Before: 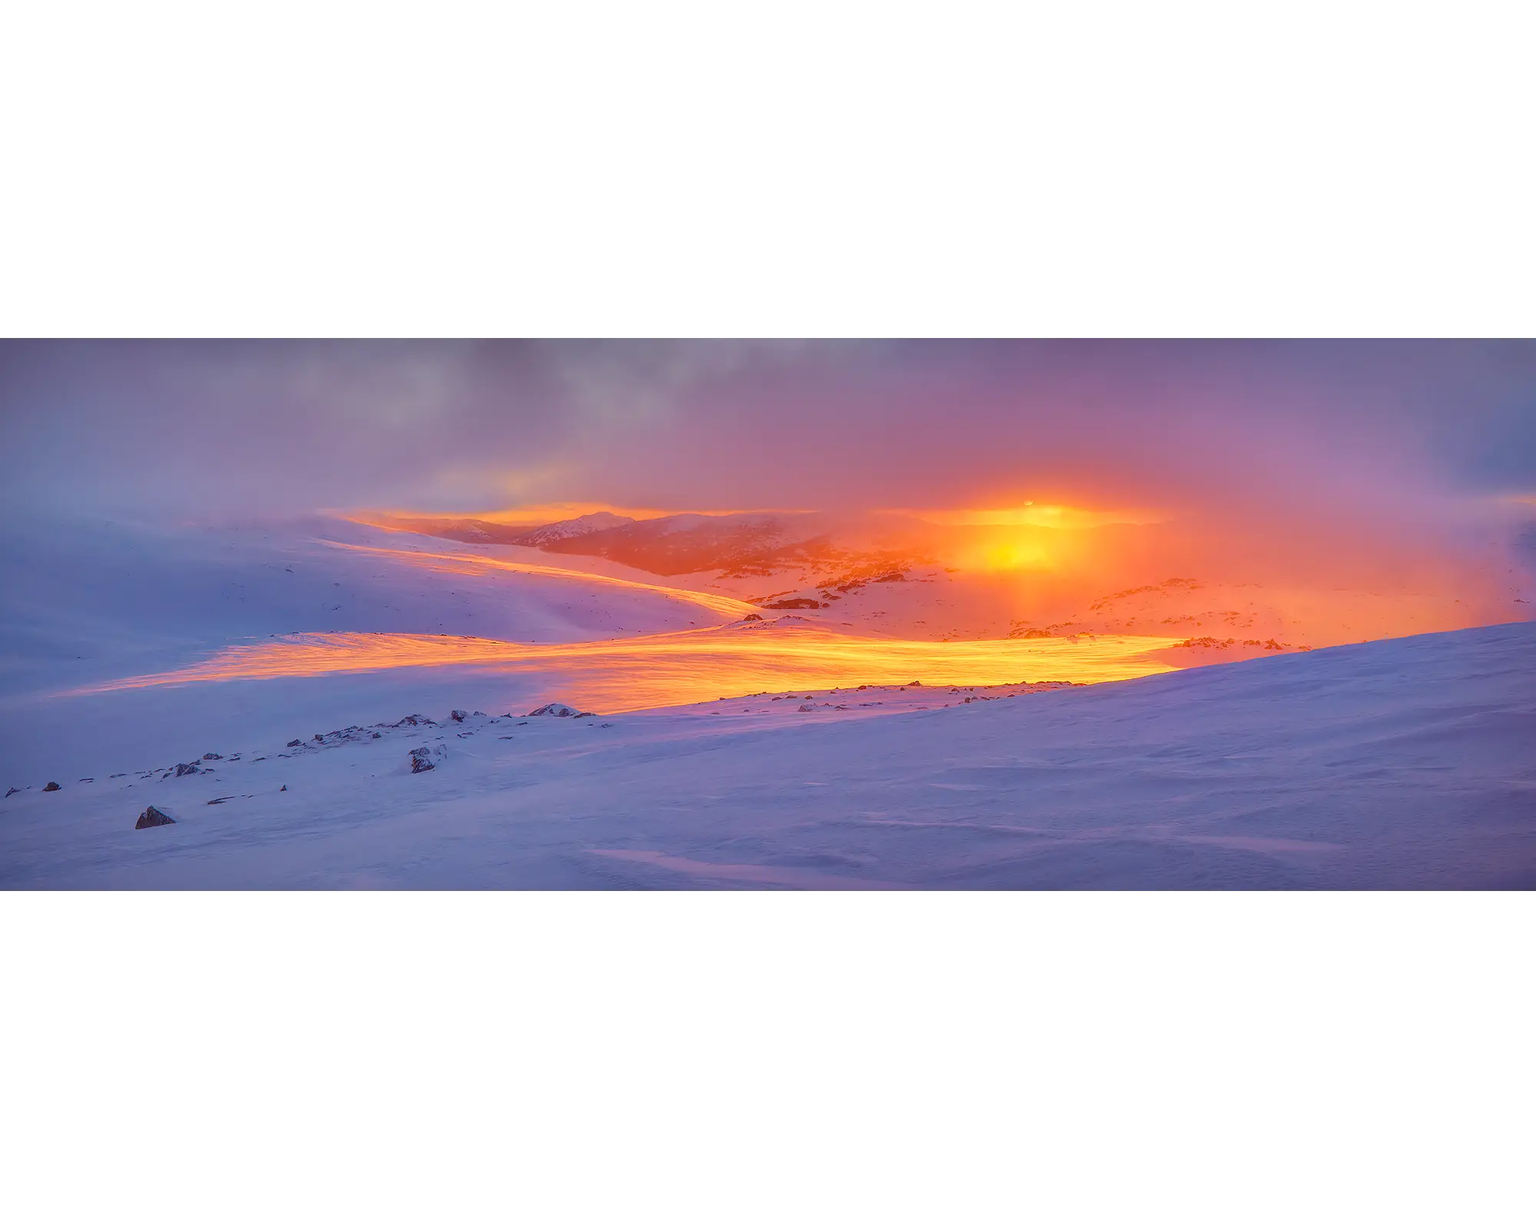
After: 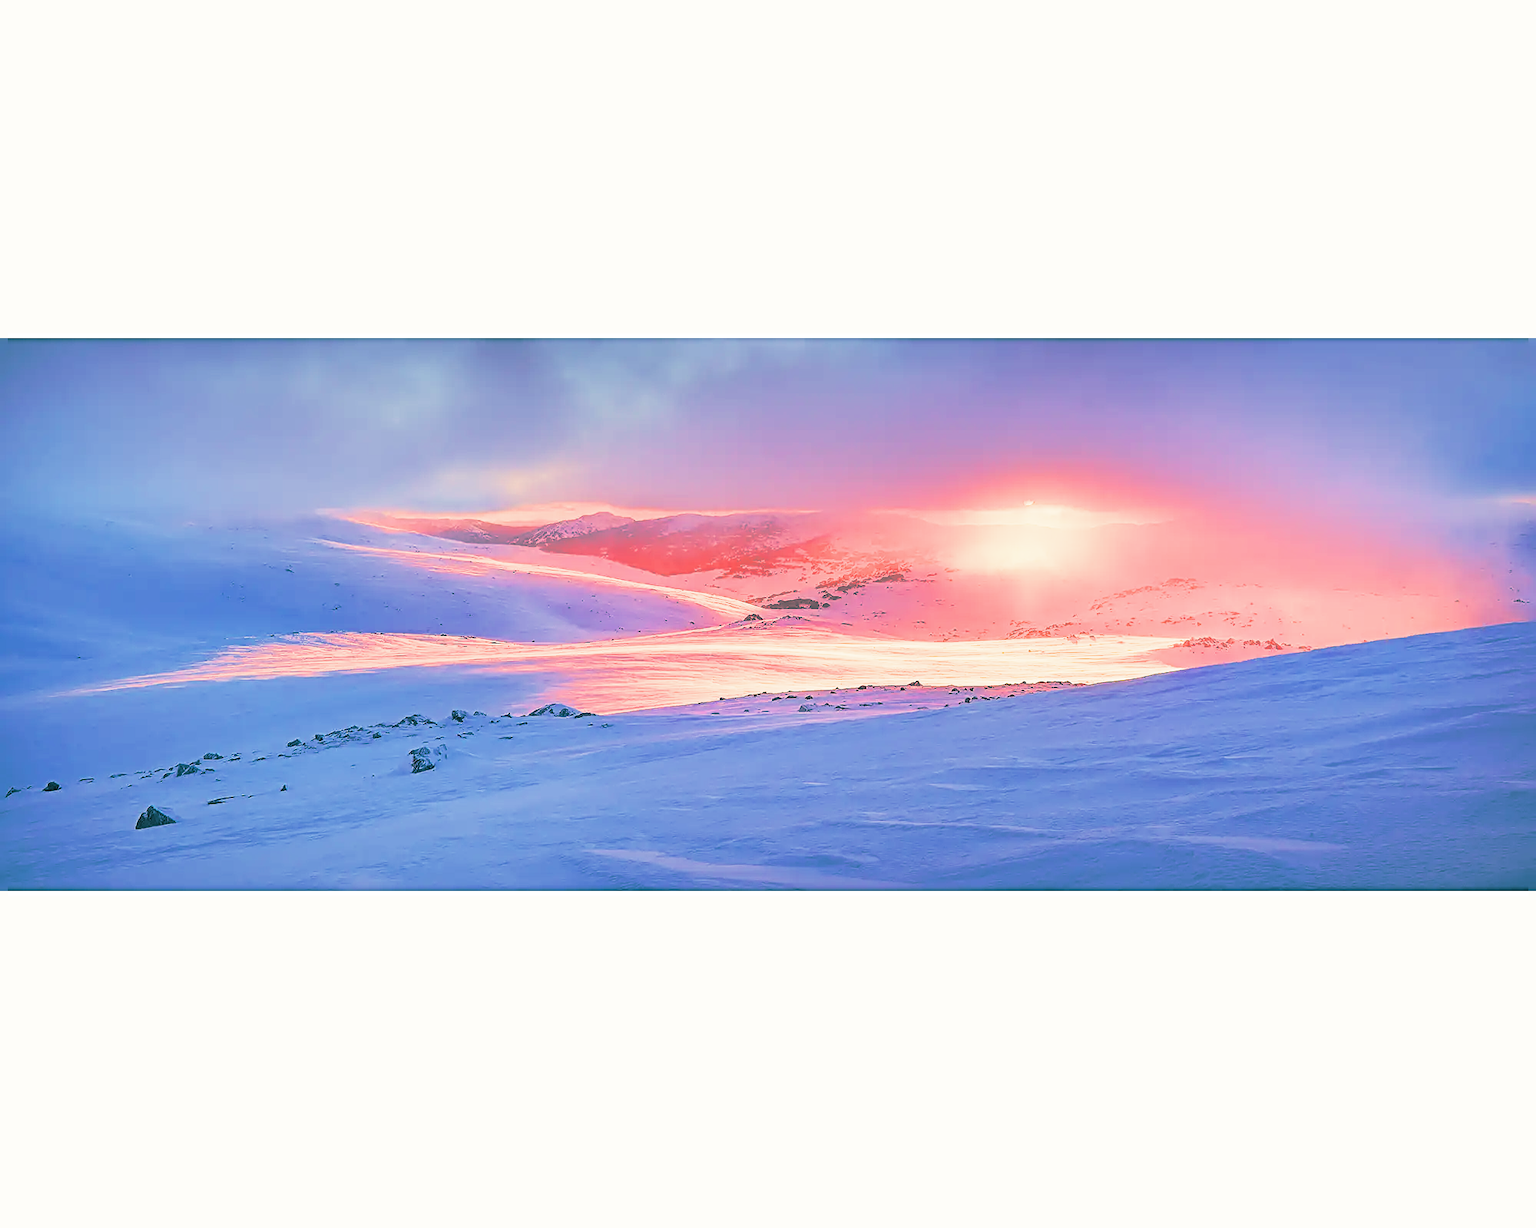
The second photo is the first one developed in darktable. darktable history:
exposure: black level correction 0, exposure 1 EV, compensate exposure bias true, compensate highlight preservation false
sharpen: radius 4
split-toning: shadows › hue 186.43°, highlights › hue 49.29°, compress 30.29%
rgb curve: curves: ch0 [(0, 0.186) (0.314, 0.284) (0.576, 0.466) (0.805, 0.691) (0.936, 0.886)]; ch1 [(0, 0.186) (0.314, 0.284) (0.581, 0.534) (0.771, 0.746) (0.936, 0.958)]; ch2 [(0, 0.216) (0.275, 0.39) (1, 1)], mode RGB, independent channels, compensate middle gray true, preserve colors none
contrast brightness saturation: saturation -0.04
filmic rgb: black relative exposure -5 EV, hardness 2.88, contrast 1.4, highlights saturation mix -30%
